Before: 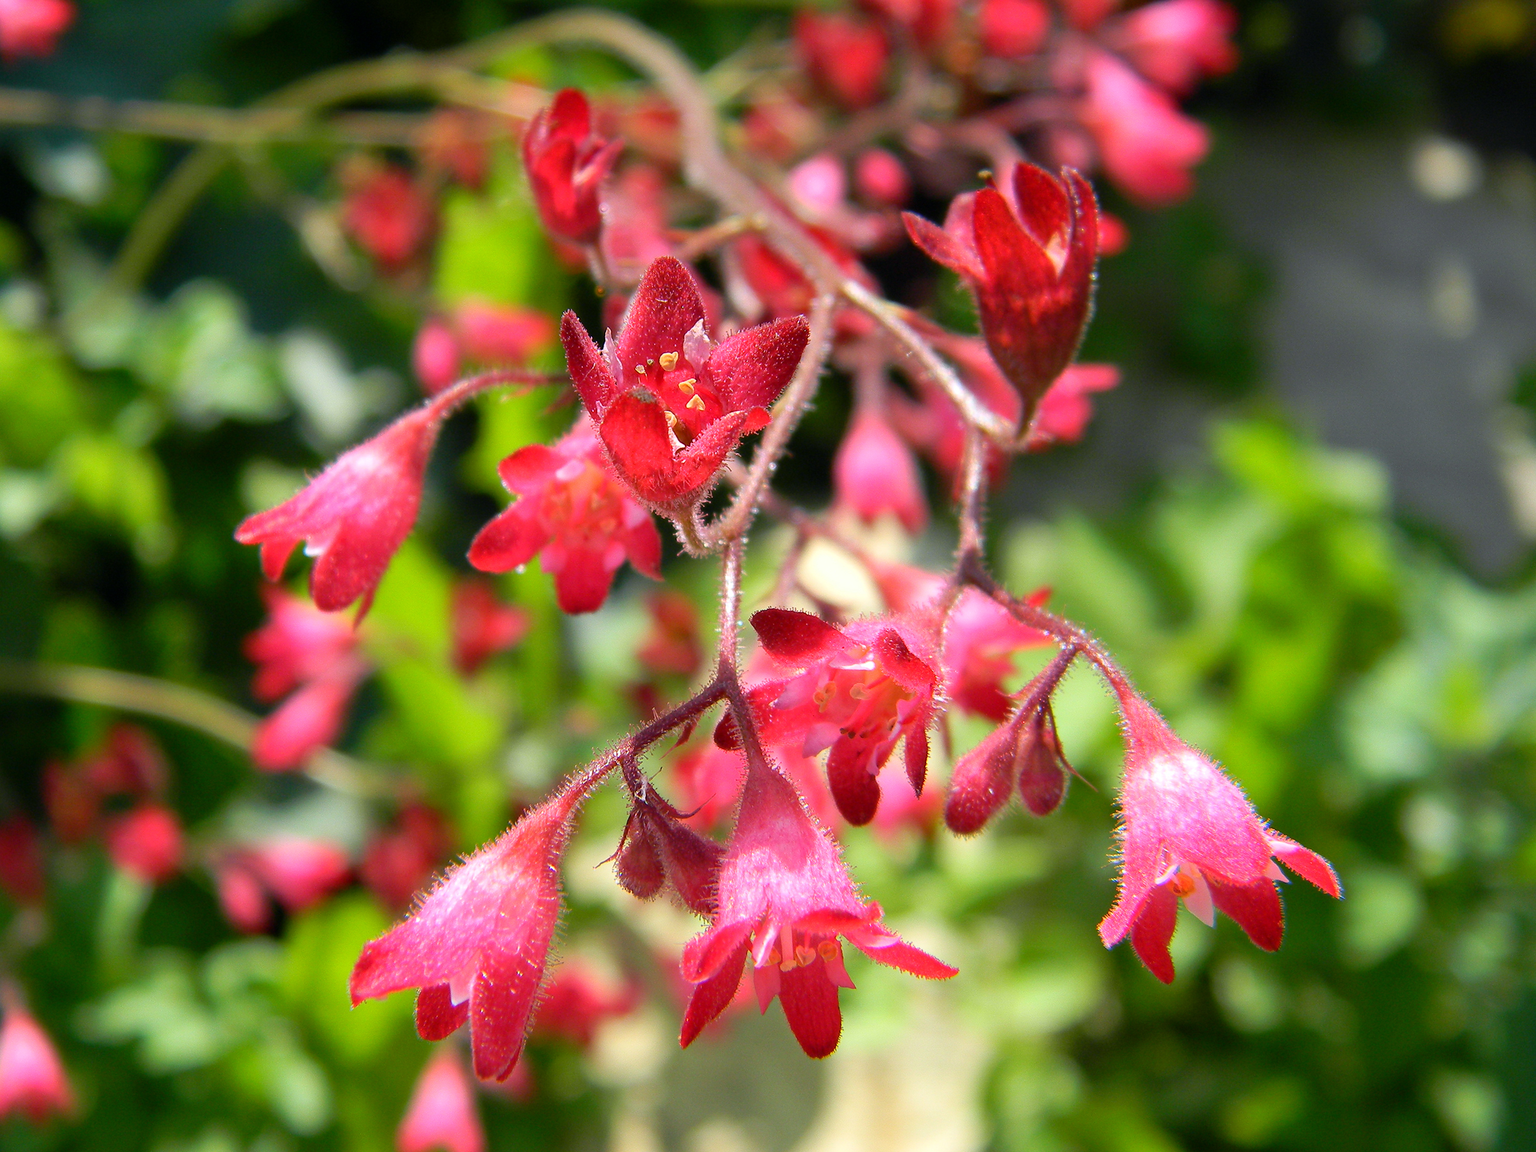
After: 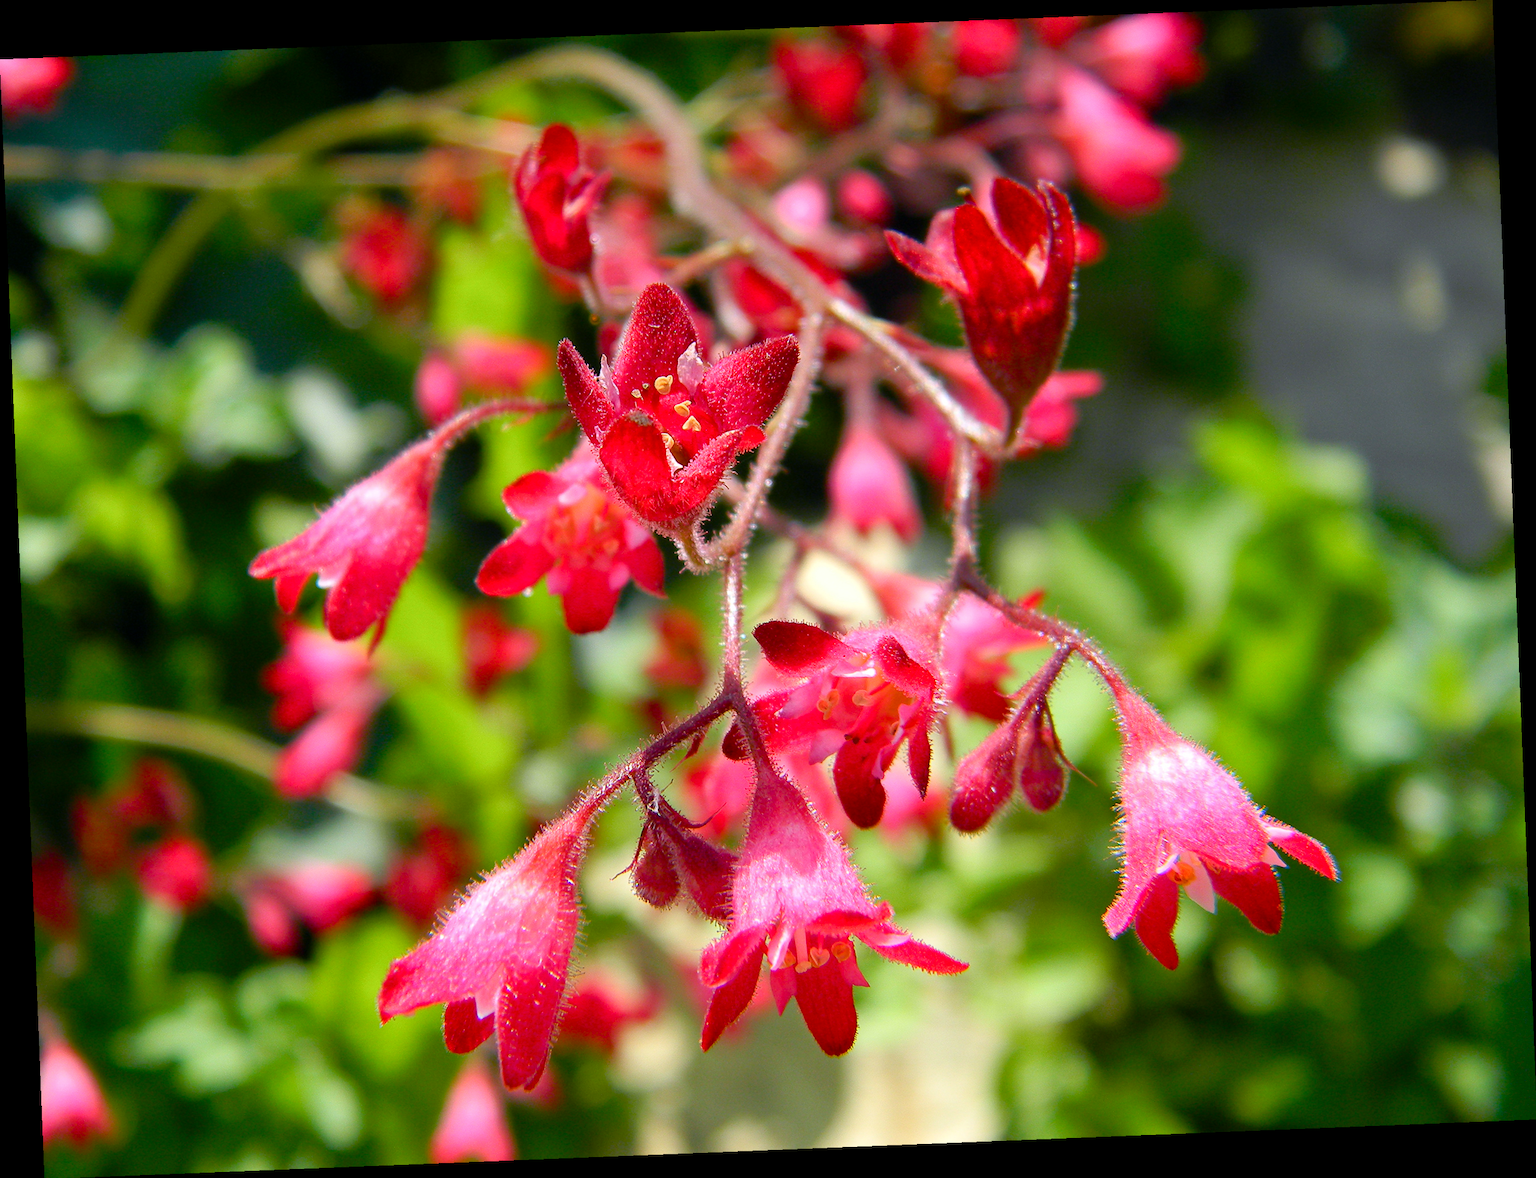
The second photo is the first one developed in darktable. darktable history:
color balance rgb: perceptual saturation grading › global saturation 20%, perceptual saturation grading › highlights -25%, perceptual saturation grading › shadows 25%
rotate and perspective: rotation -2.29°, automatic cropping off
